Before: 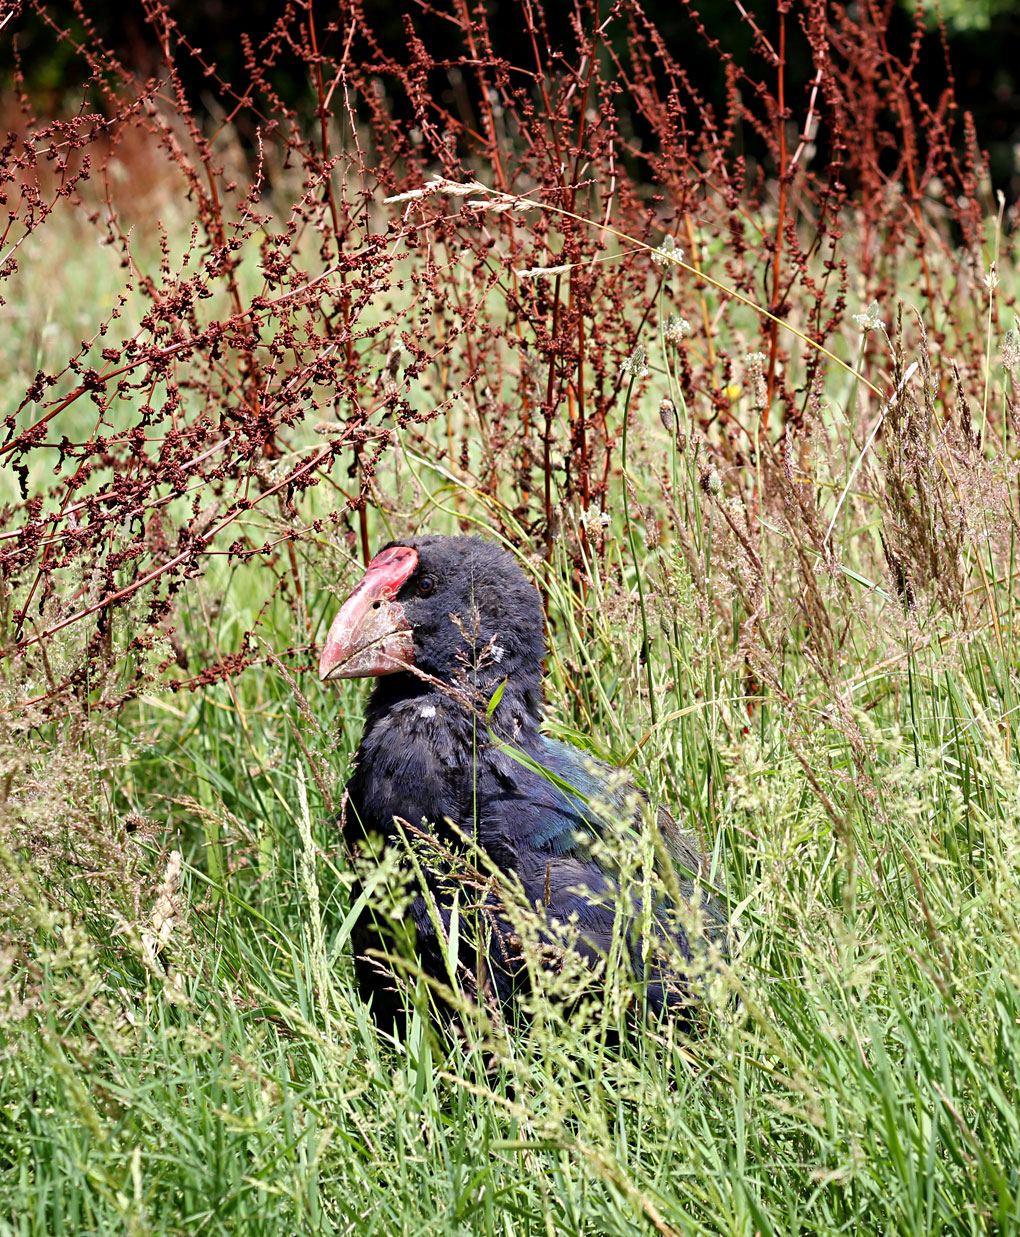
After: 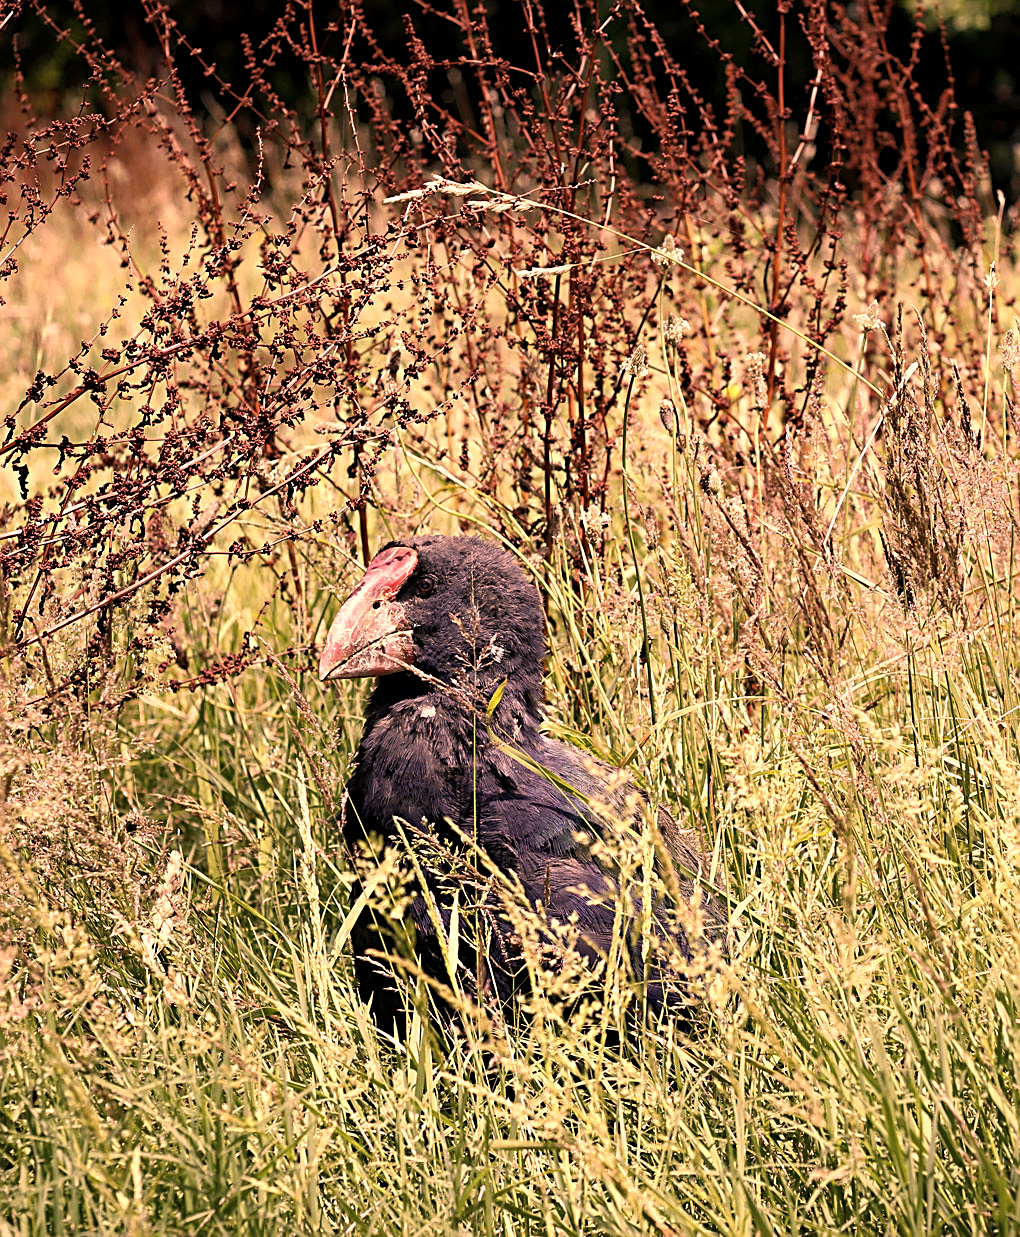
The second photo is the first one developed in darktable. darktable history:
color correction: highlights a* 40, highlights b* 40, saturation 0.69
sharpen: on, module defaults
tone equalizer: -8 EV -0.001 EV, -7 EV 0.001 EV, -6 EV -0.002 EV, -5 EV -0.003 EV, -4 EV -0.062 EV, -3 EV -0.222 EV, -2 EV -0.267 EV, -1 EV 0.105 EV, +0 EV 0.303 EV
white balance: red 0.982, blue 1.018
